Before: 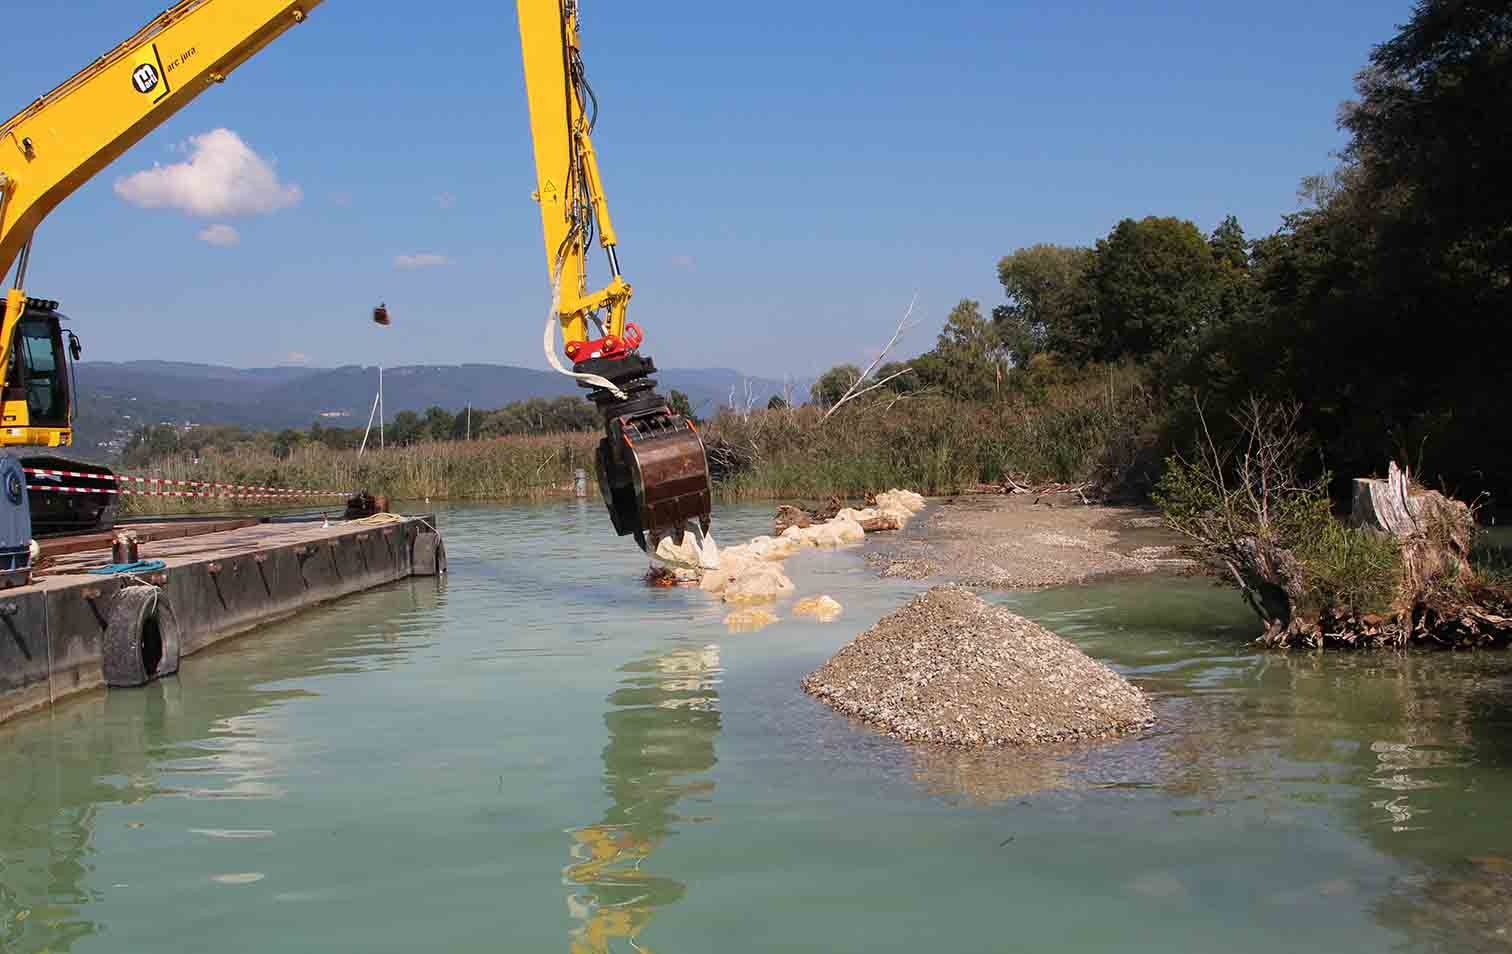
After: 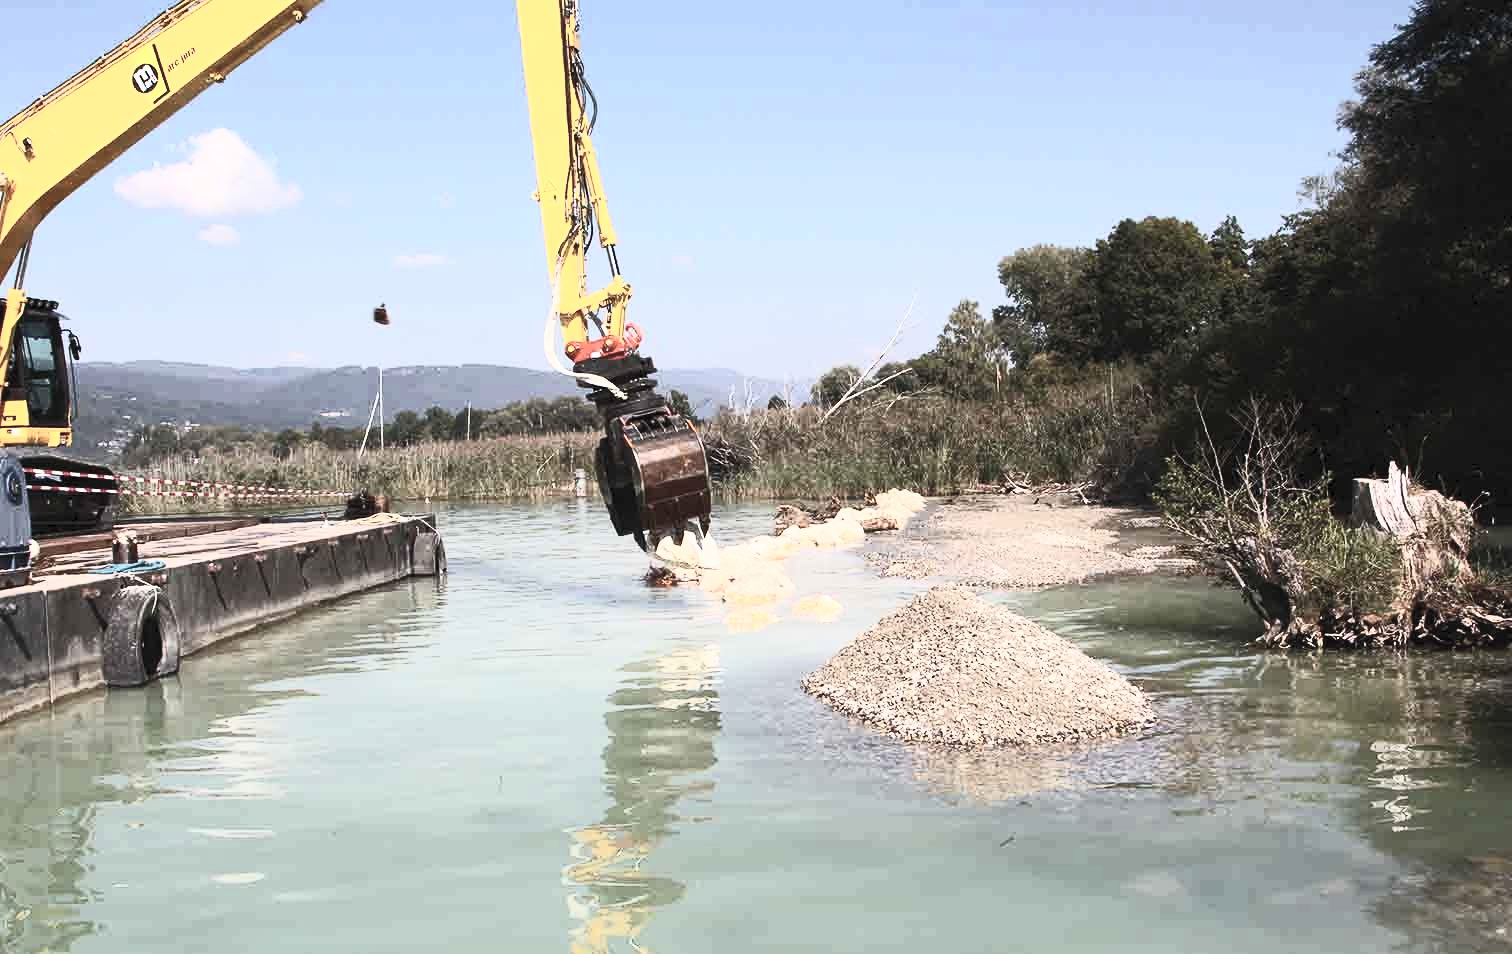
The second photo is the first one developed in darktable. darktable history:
contrast brightness saturation: contrast 0.58, brightness 0.576, saturation -0.342
